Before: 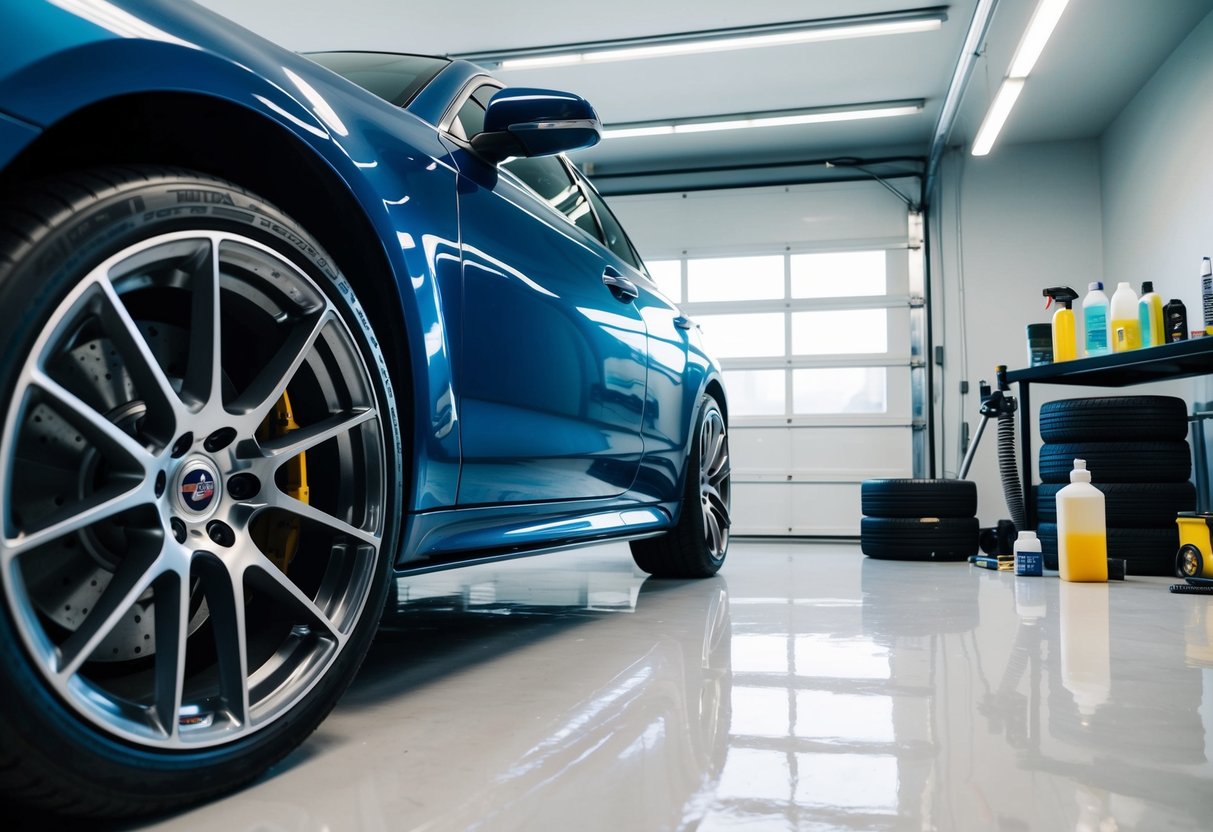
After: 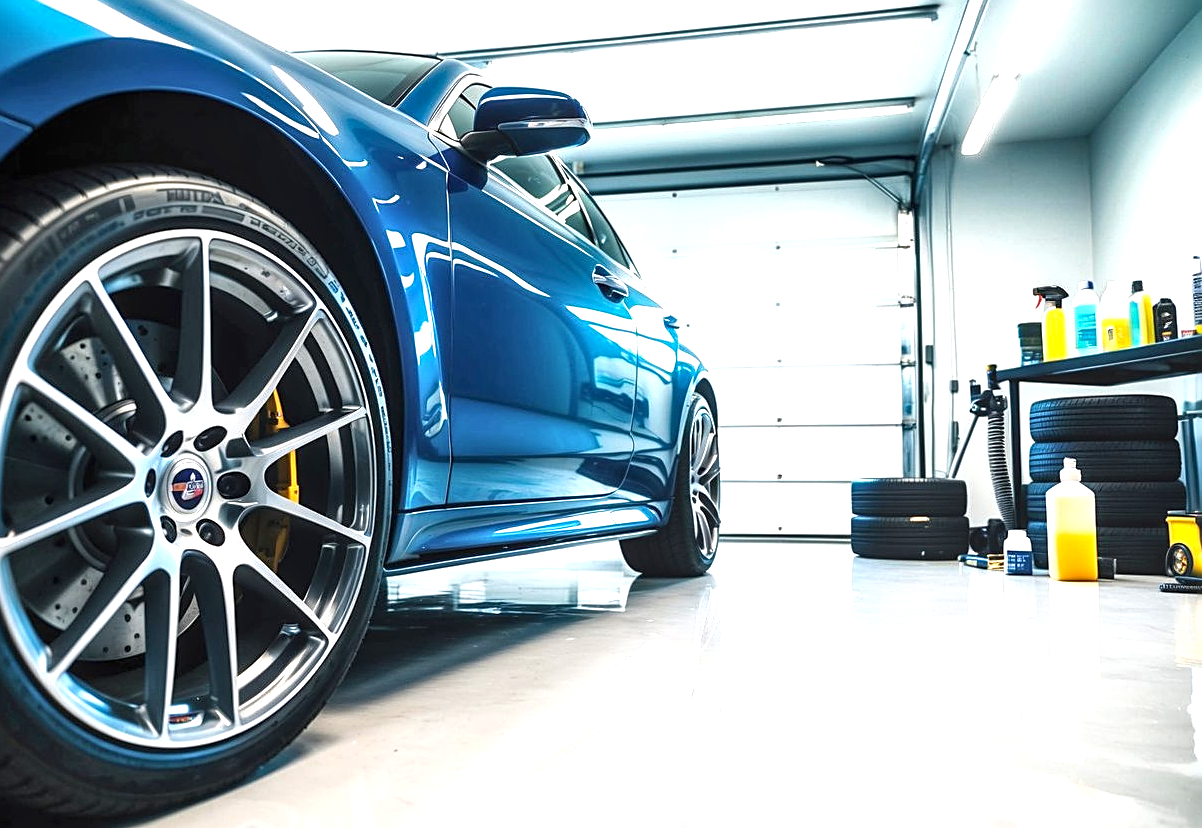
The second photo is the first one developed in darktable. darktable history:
crop and rotate: left 0.828%, top 0.189%, bottom 0.24%
shadows and highlights: shadows 36.66, highlights -26.96, soften with gaussian
exposure: exposure 1.271 EV, compensate exposure bias true, compensate highlight preservation false
sharpen: on, module defaults
local contrast: on, module defaults
